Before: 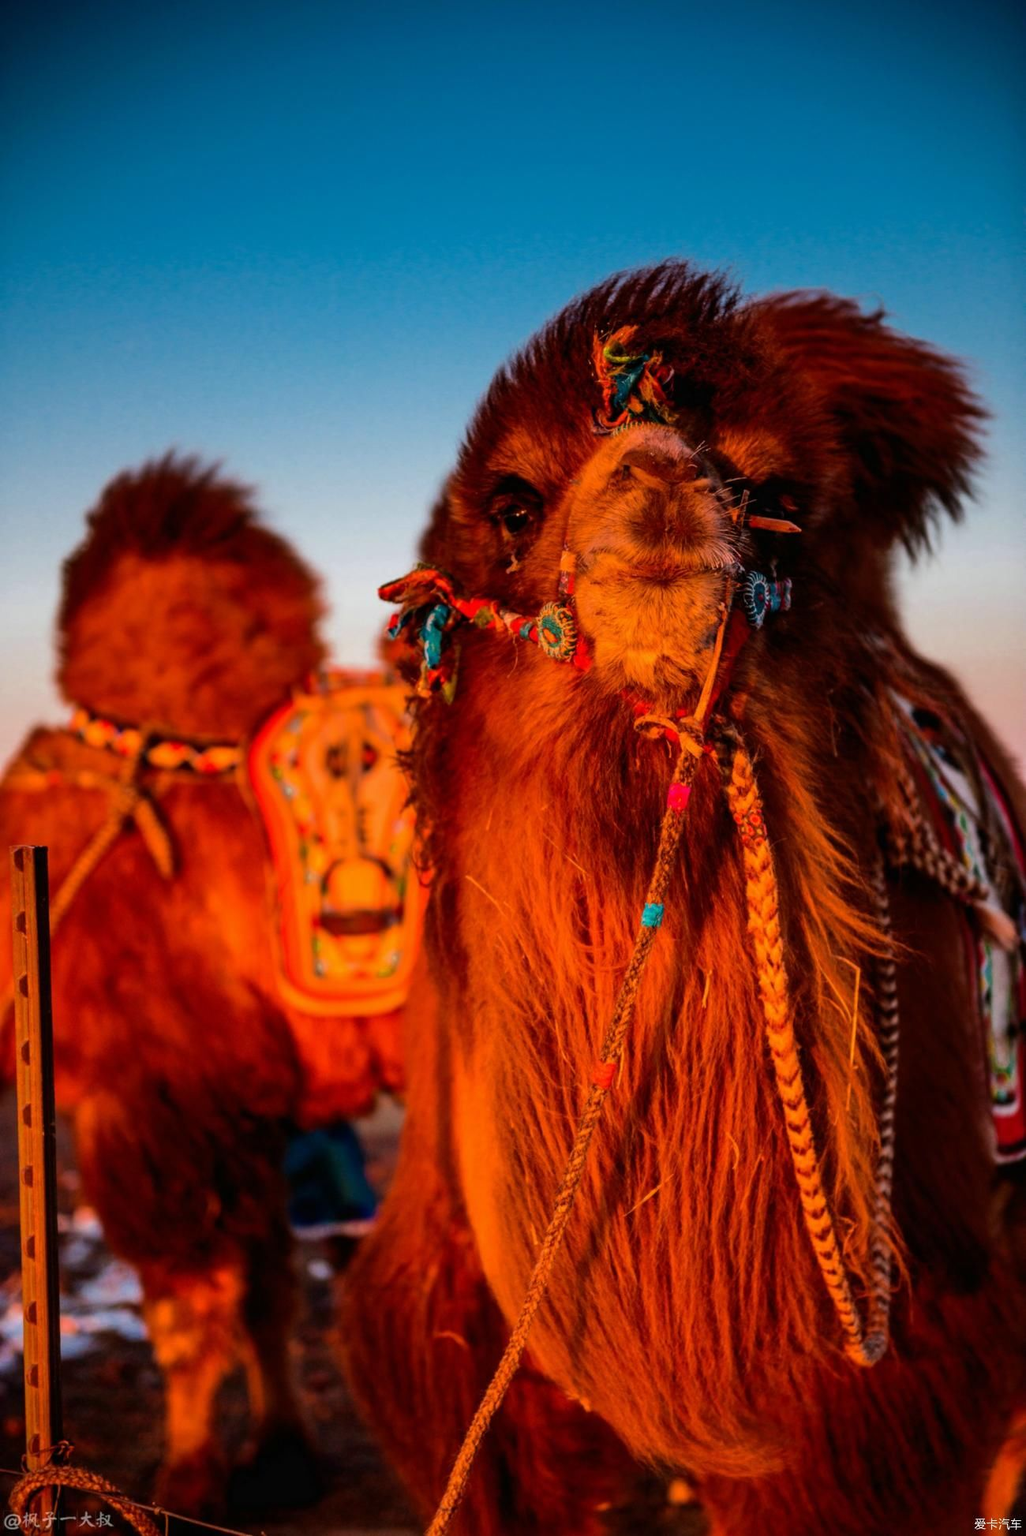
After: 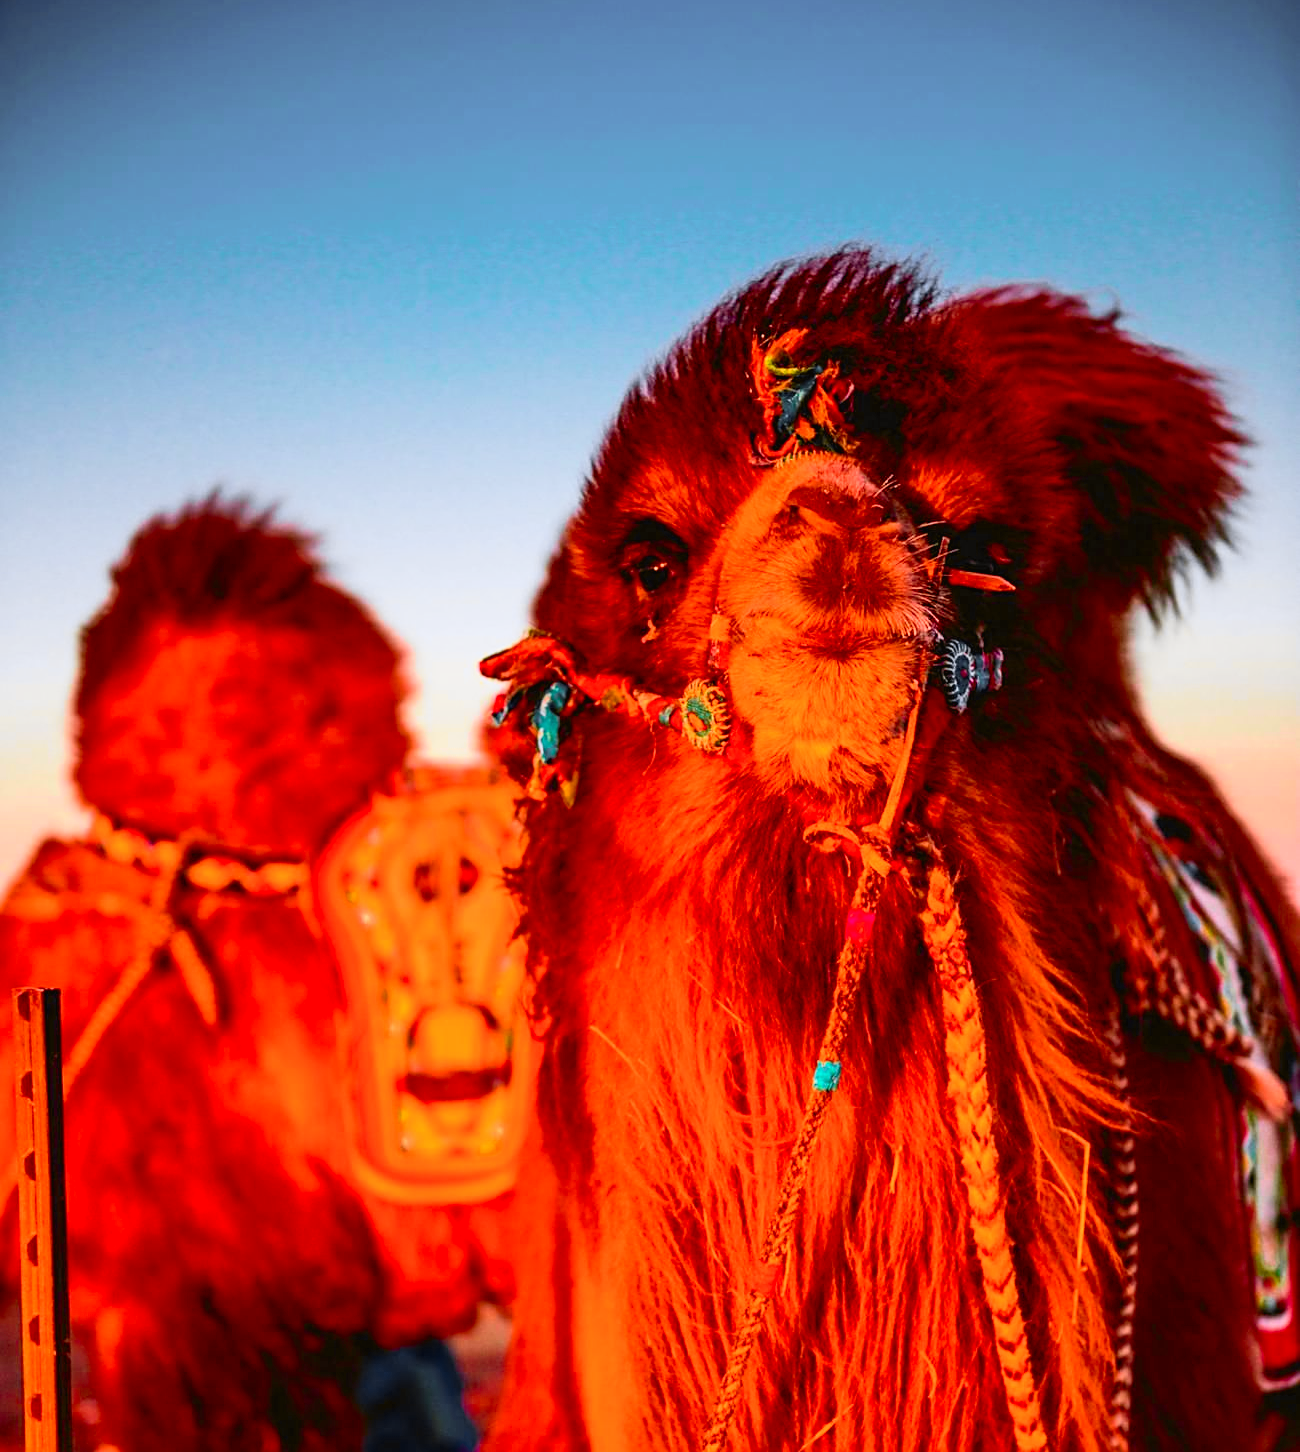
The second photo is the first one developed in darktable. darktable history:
contrast brightness saturation: saturation -0.047
color balance rgb: perceptual saturation grading › global saturation 15.091%, contrast -9.412%
sharpen: on, module defaults
tone curve: curves: ch0 [(0, 0.017) (0.259, 0.344) (0.593, 0.778) (0.786, 0.931) (1, 0.999)]; ch1 [(0, 0) (0.405, 0.387) (0.442, 0.47) (0.492, 0.5) (0.511, 0.503) (0.548, 0.596) (0.7, 0.795) (1, 1)]; ch2 [(0, 0) (0.411, 0.433) (0.5, 0.504) (0.535, 0.581) (1, 1)], color space Lab, independent channels, preserve colors none
crop: top 4.339%, bottom 21.034%
